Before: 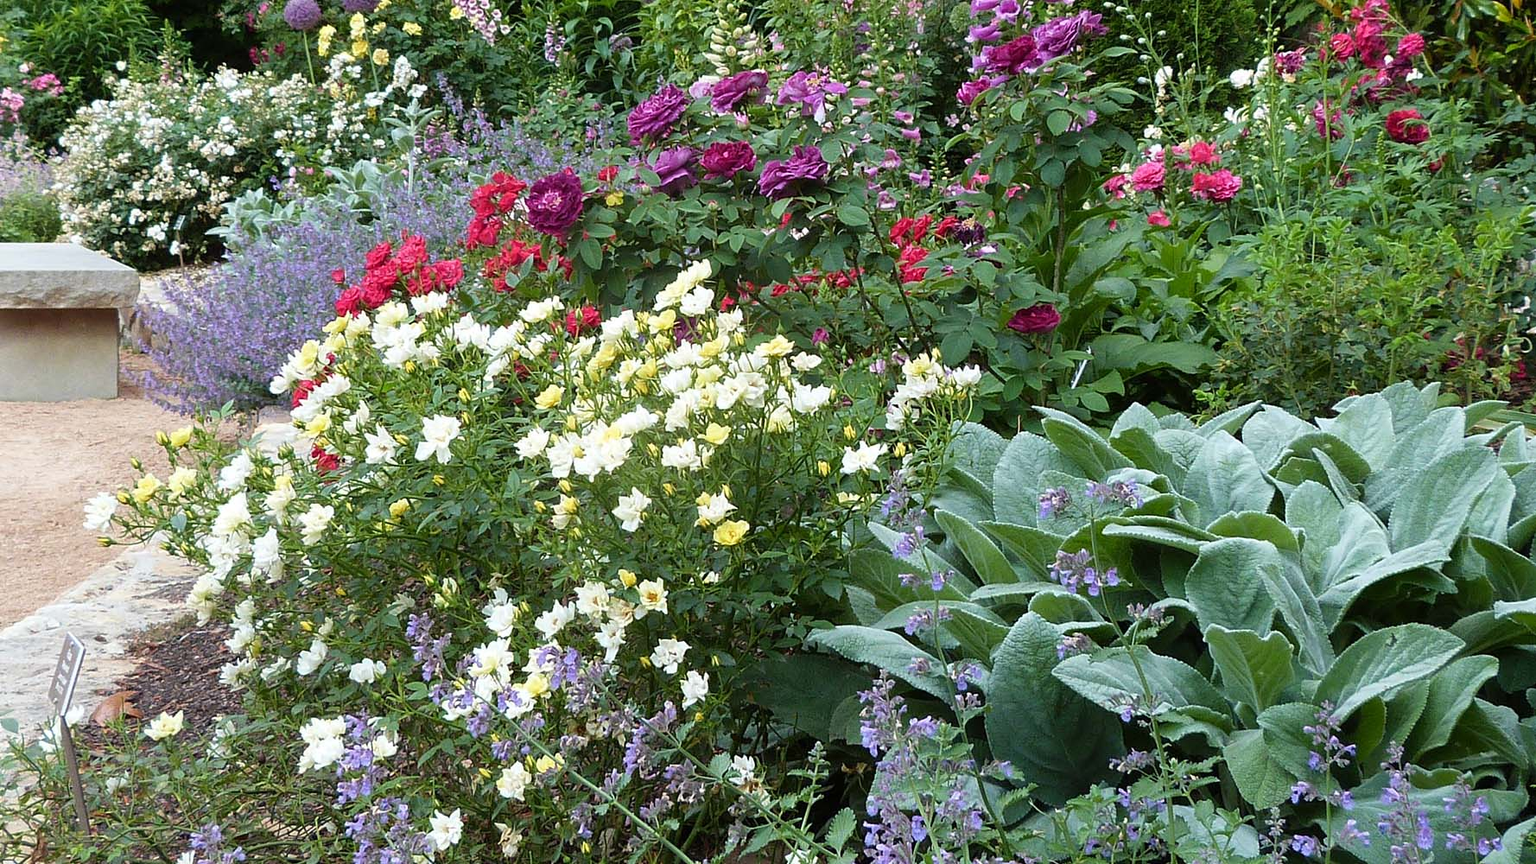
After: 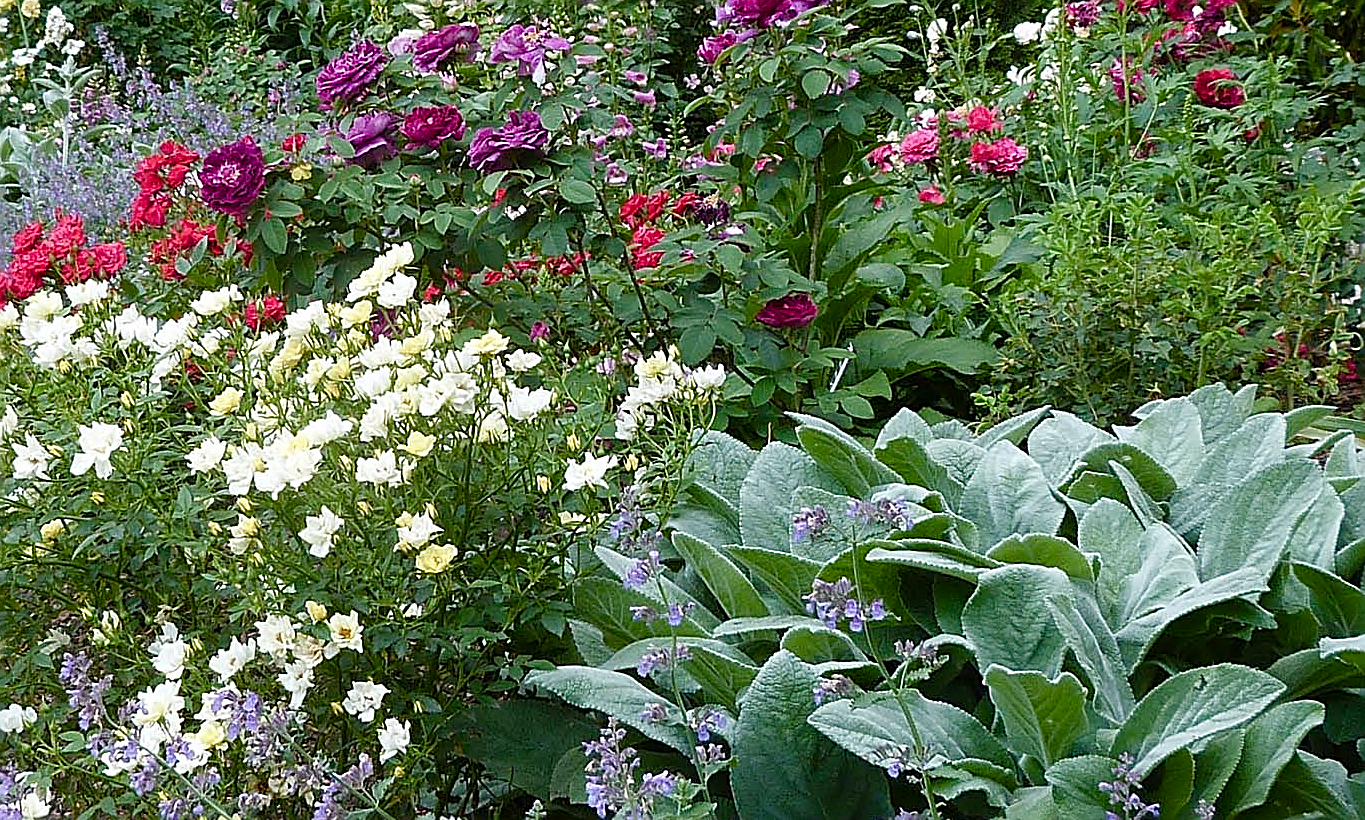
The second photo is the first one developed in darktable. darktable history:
crop: left 23.095%, top 5.827%, bottom 11.854%
color balance rgb: perceptual saturation grading › global saturation 20%, perceptual saturation grading › highlights -50%, perceptual saturation grading › shadows 30%
sharpen: amount 0.901
